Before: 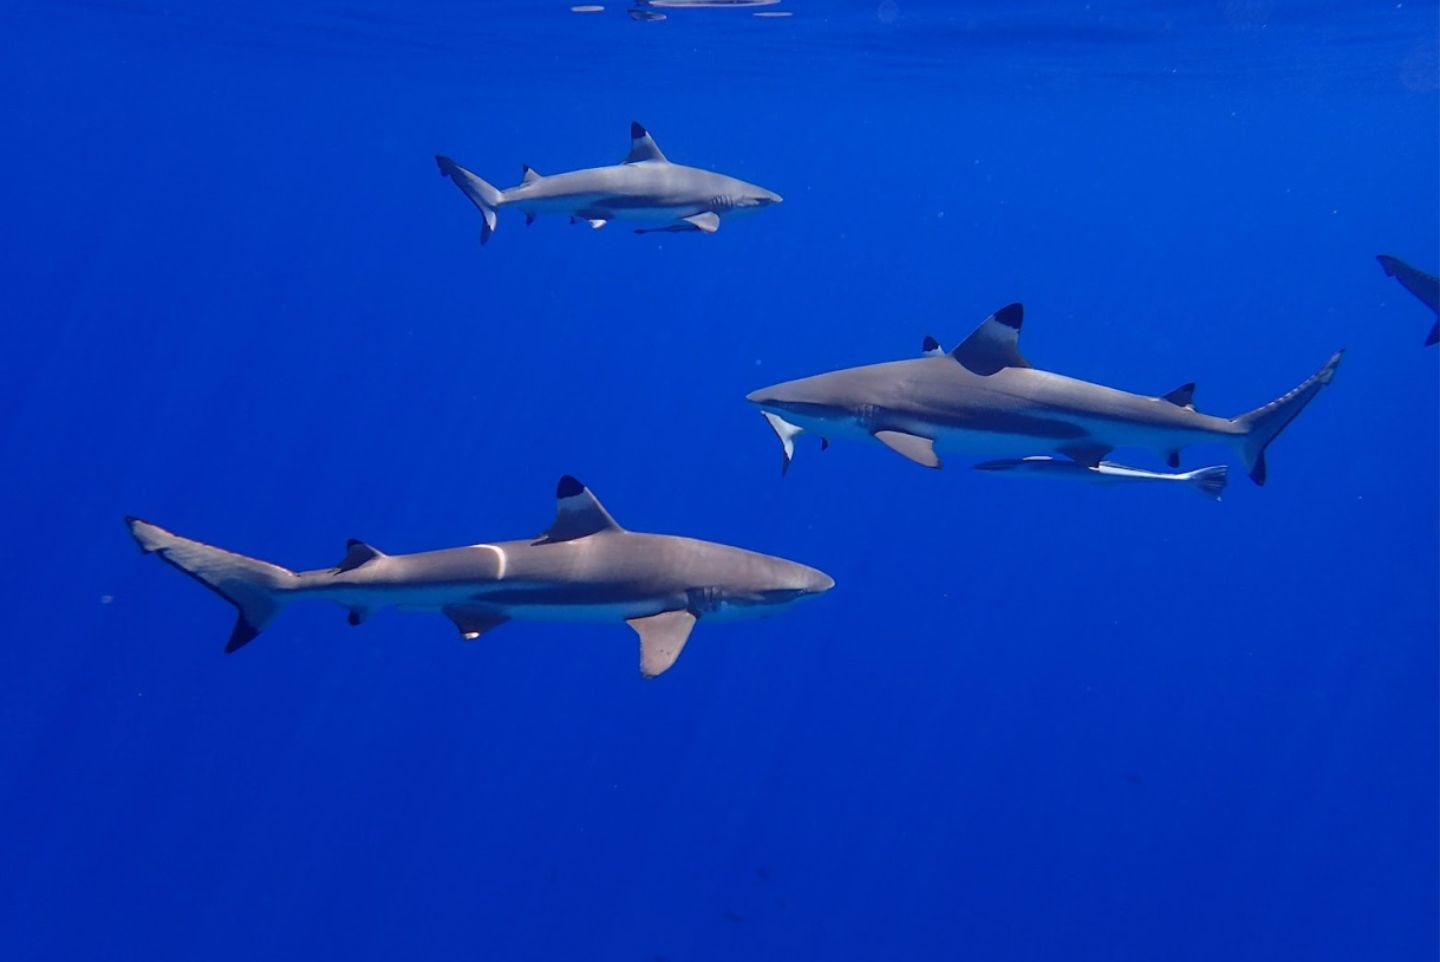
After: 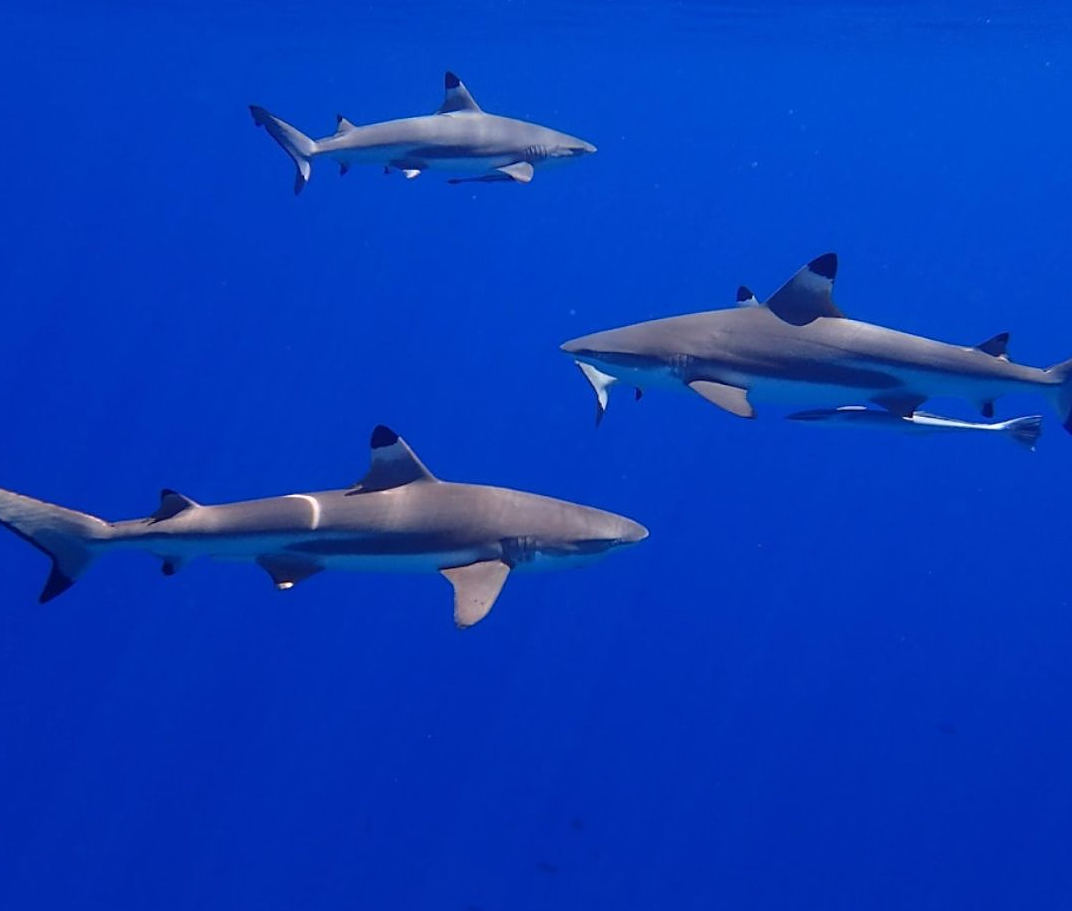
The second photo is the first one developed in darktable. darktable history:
crop and rotate: left 12.957%, top 5.258%, right 12.589%
sharpen: radius 1.289, amount 0.295, threshold 0.205
